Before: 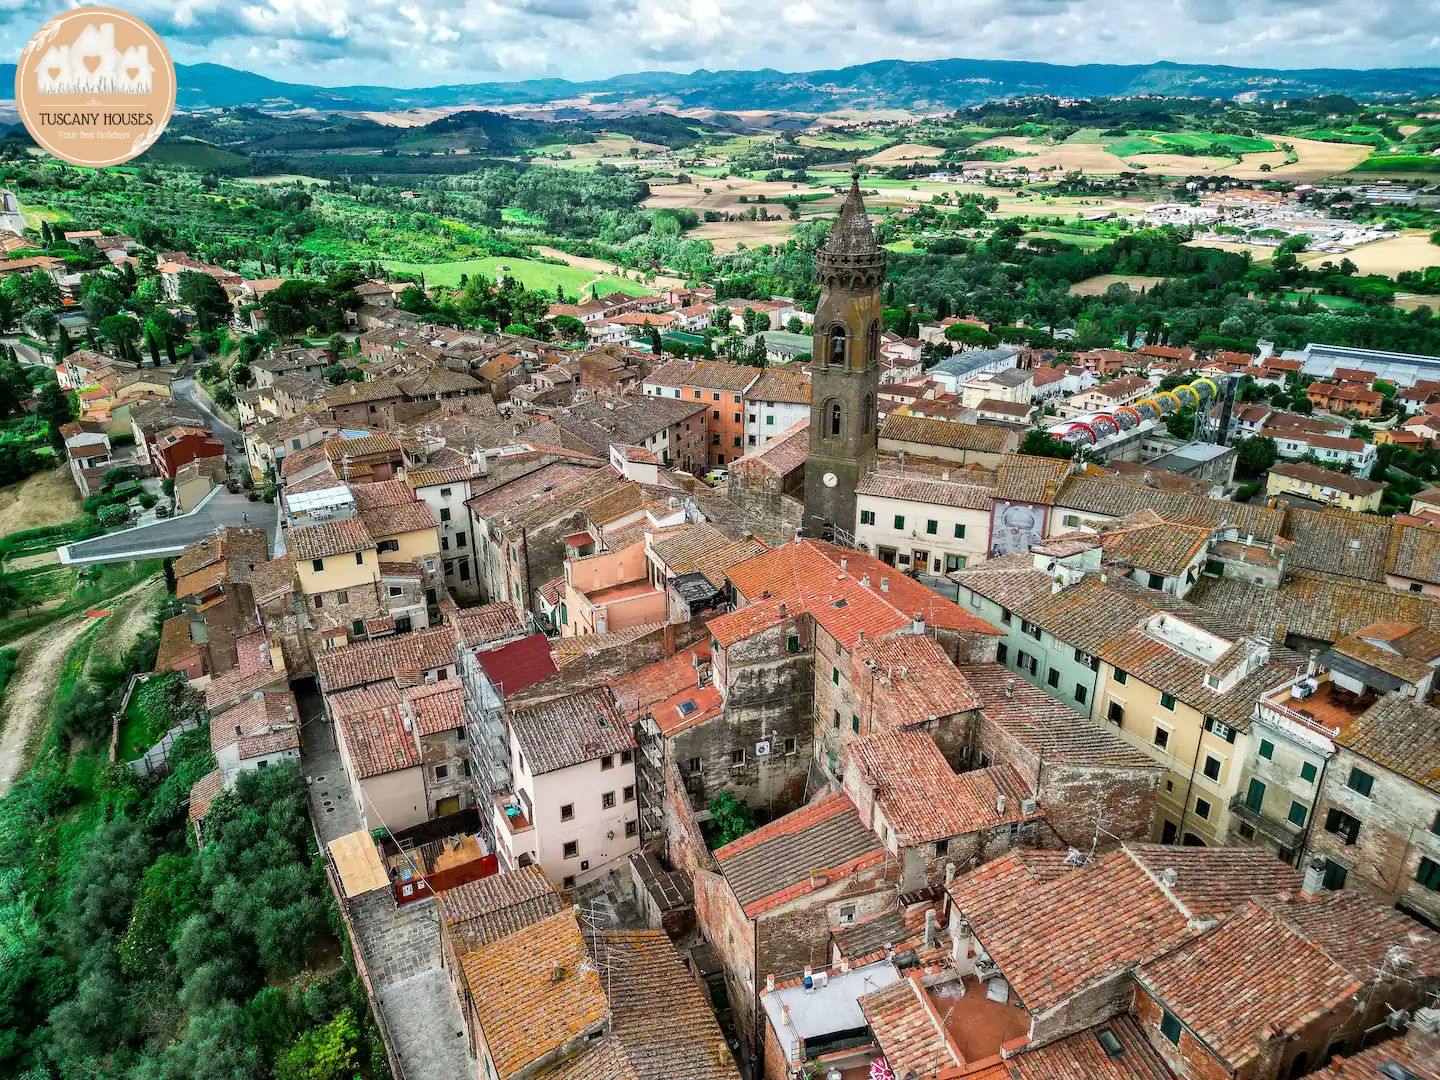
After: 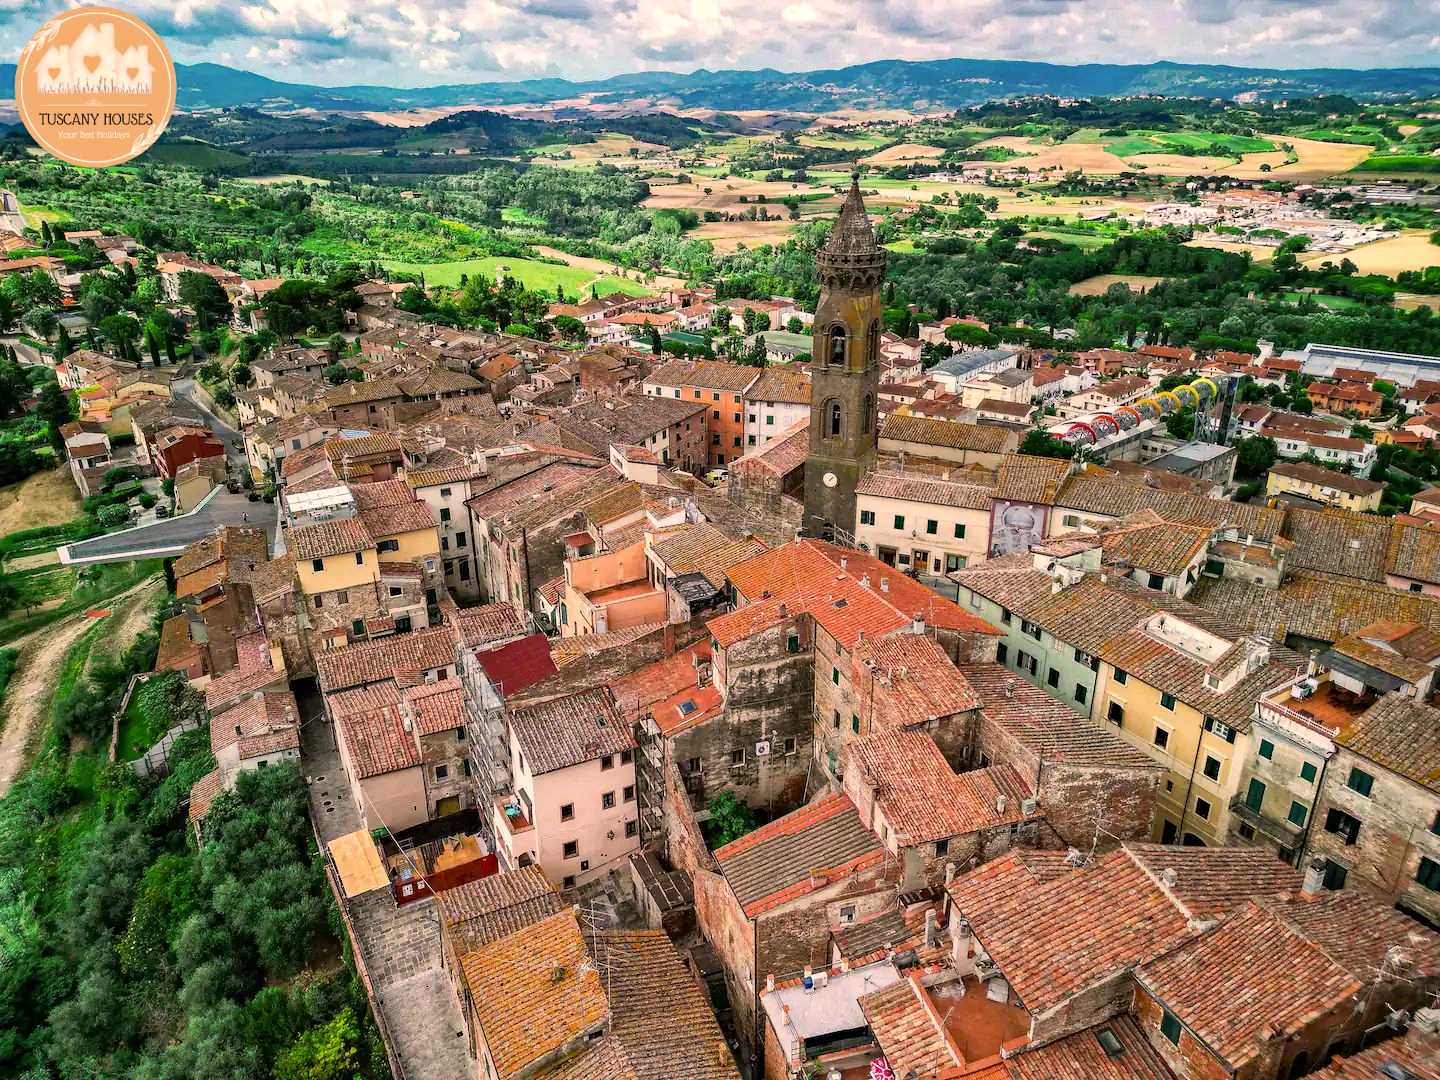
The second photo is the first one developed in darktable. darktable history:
color correction: highlights a* 11.79, highlights b* 11.74
haze removal: strength 0.297, distance 0.247, compatibility mode true, adaptive false
